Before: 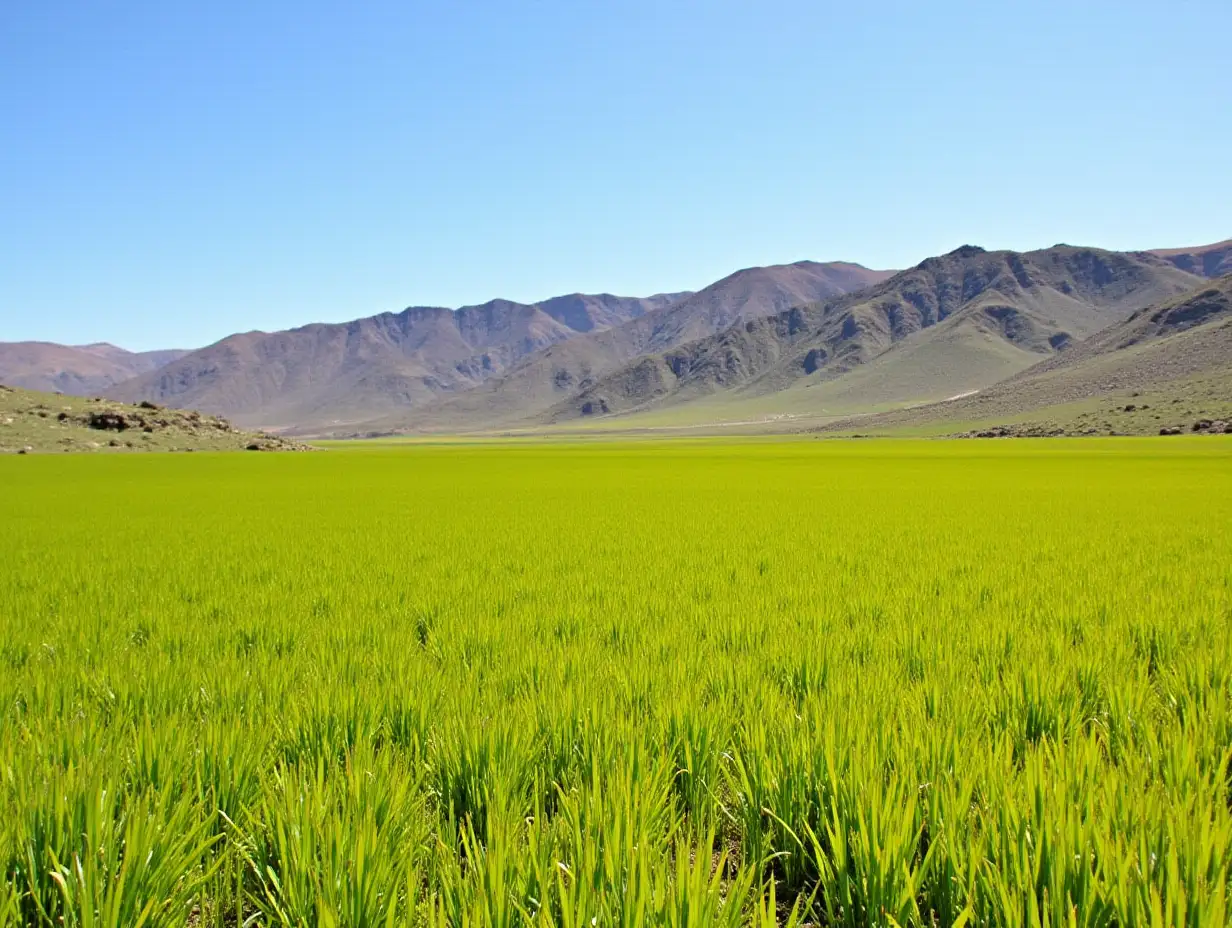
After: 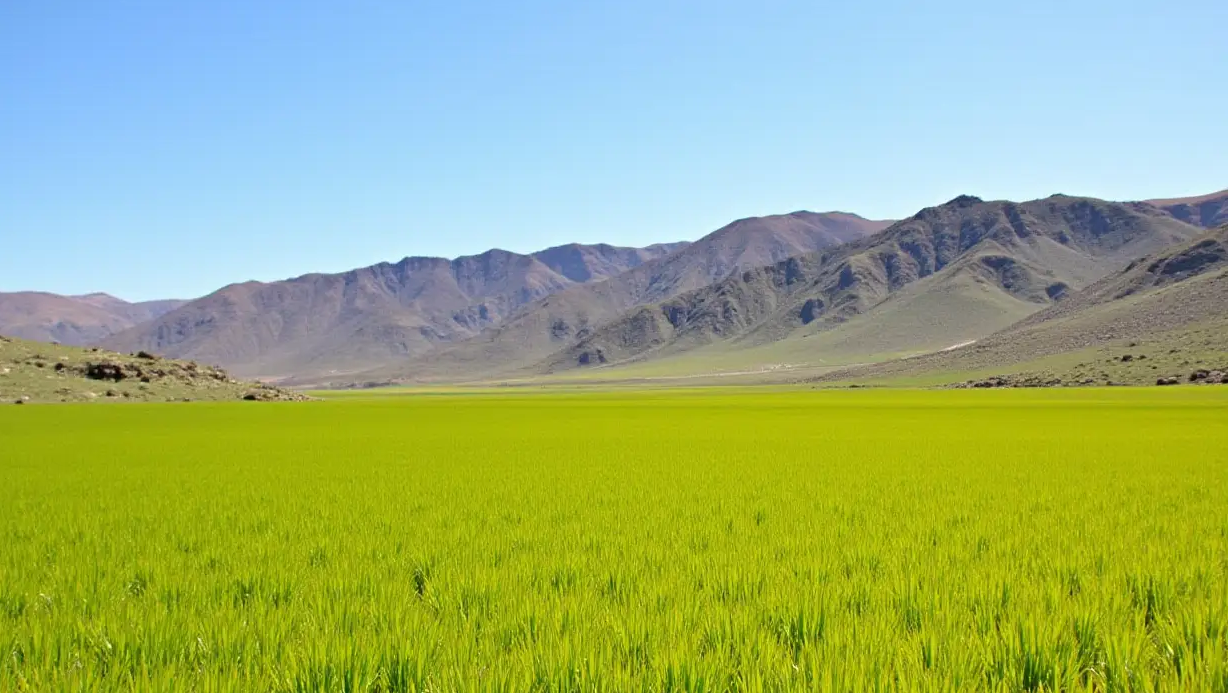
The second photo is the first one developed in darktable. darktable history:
crop: left 0.283%, top 5.474%, bottom 19.777%
